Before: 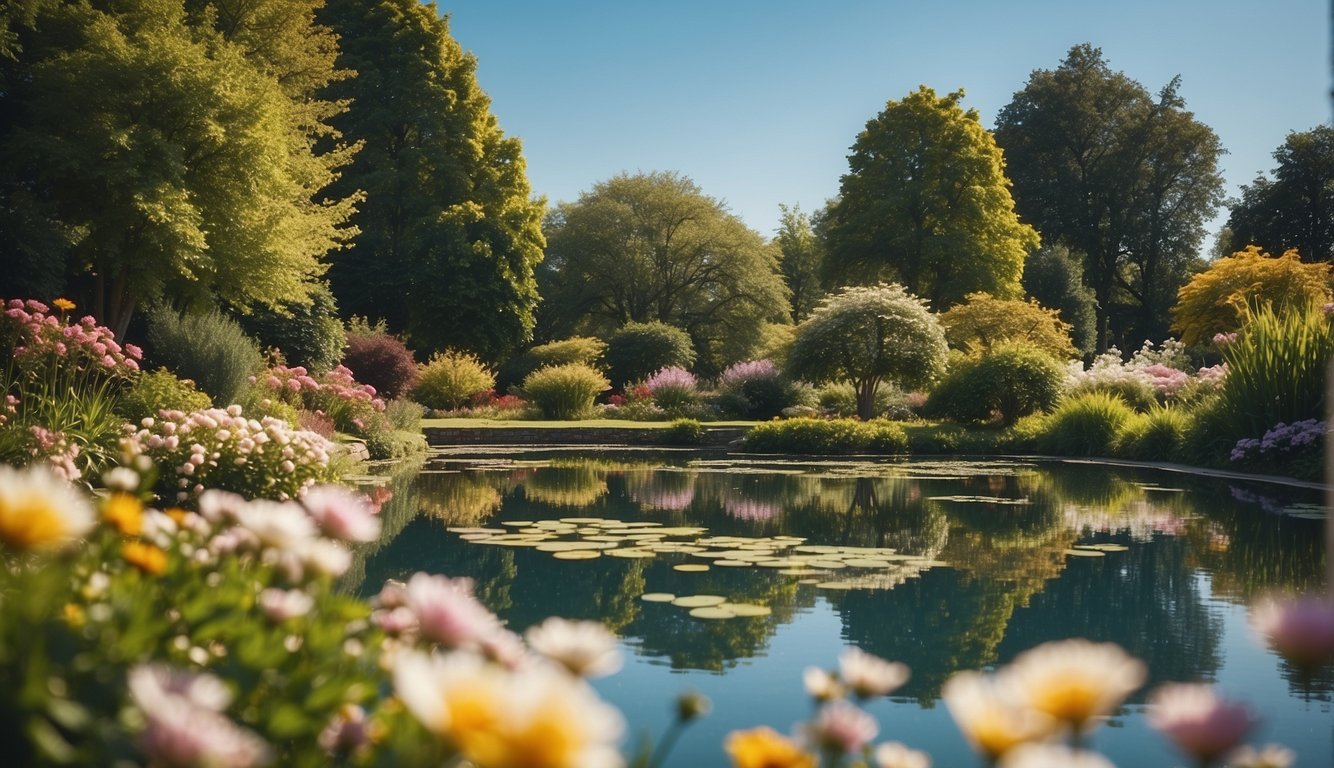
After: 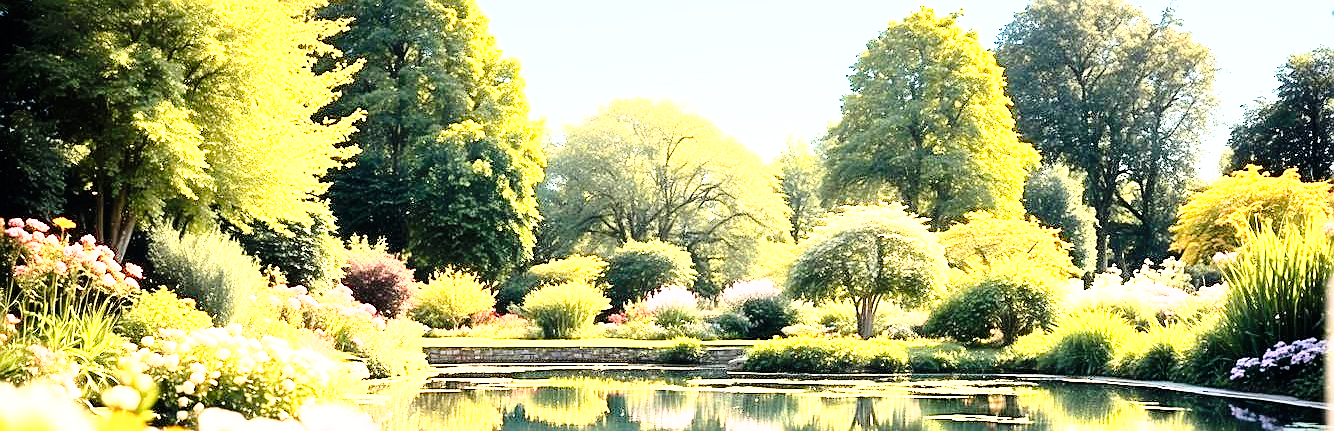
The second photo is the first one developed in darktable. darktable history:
sharpen: on, module defaults
exposure: black level correction 0.001, exposure 1.84 EV, compensate highlight preservation false
tone curve: curves: ch0 [(0, 0) (0.003, 0) (0.011, 0.001) (0.025, 0.001) (0.044, 0.002) (0.069, 0.007) (0.1, 0.015) (0.136, 0.027) (0.177, 0.066) (0.224, 0.122) (0.277, 0.219) (0.335, 0.327) (0.399, 0.432) (0.468, 0.527) (0.543, 0.615) (0.623, 0.695) (0.709, 0.777) (0.801, 0.874) (0.898, 0.973) (1, 1)], preserve colors none
crop and rotate: top 10.605%, bottom 33.274%
rgb curve: curves: ch0 [(0, 0) (0.21, 0.15) (0.24, 0.21) (0.5, 0.75) (0.75, 0.96) (0.89, 0.99) (1, 1)]; ch1 [(0, 0.02) (0.21, 0.13) (0.25, 0.2) (0.5, 0.67) (0.75, 0.9) (0.89, 0.97) (1, 1)]; ch2 [(0, 0.02) (0.21, 0.13) (0.25, 0.2) (0.5, 0.67) (0.75, 0.9) (0.89, 0.97) (1, 1)], compensate middle gray true
